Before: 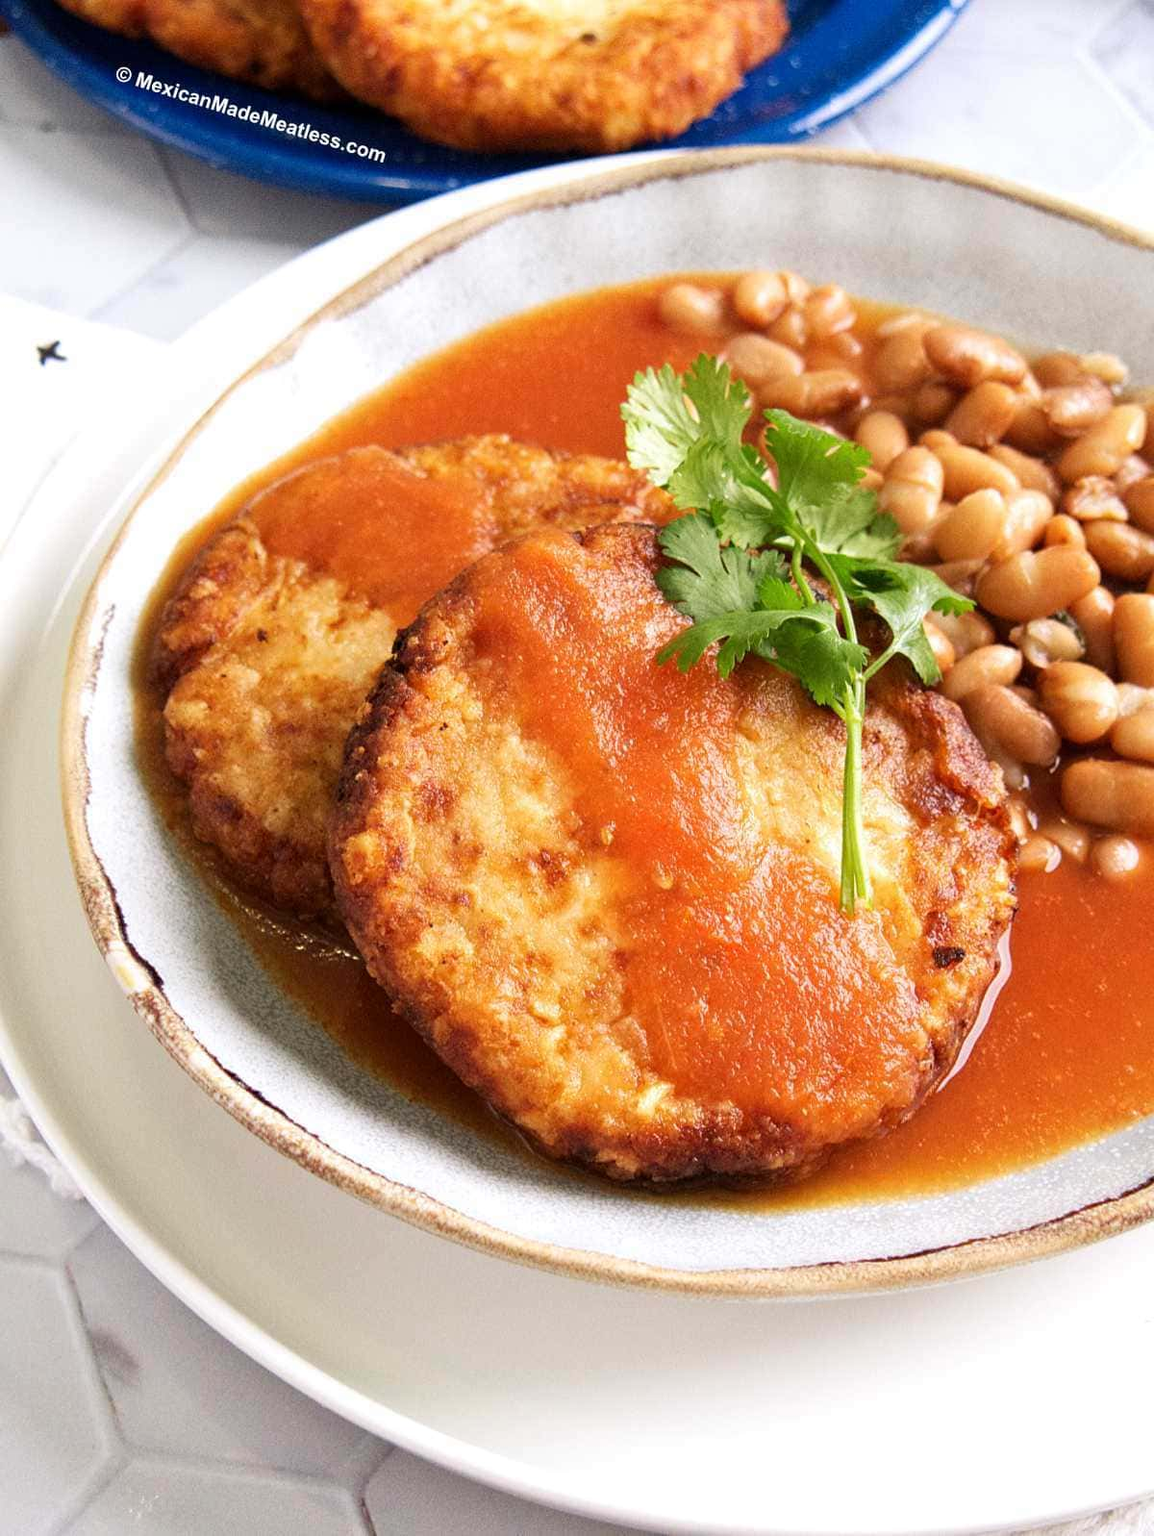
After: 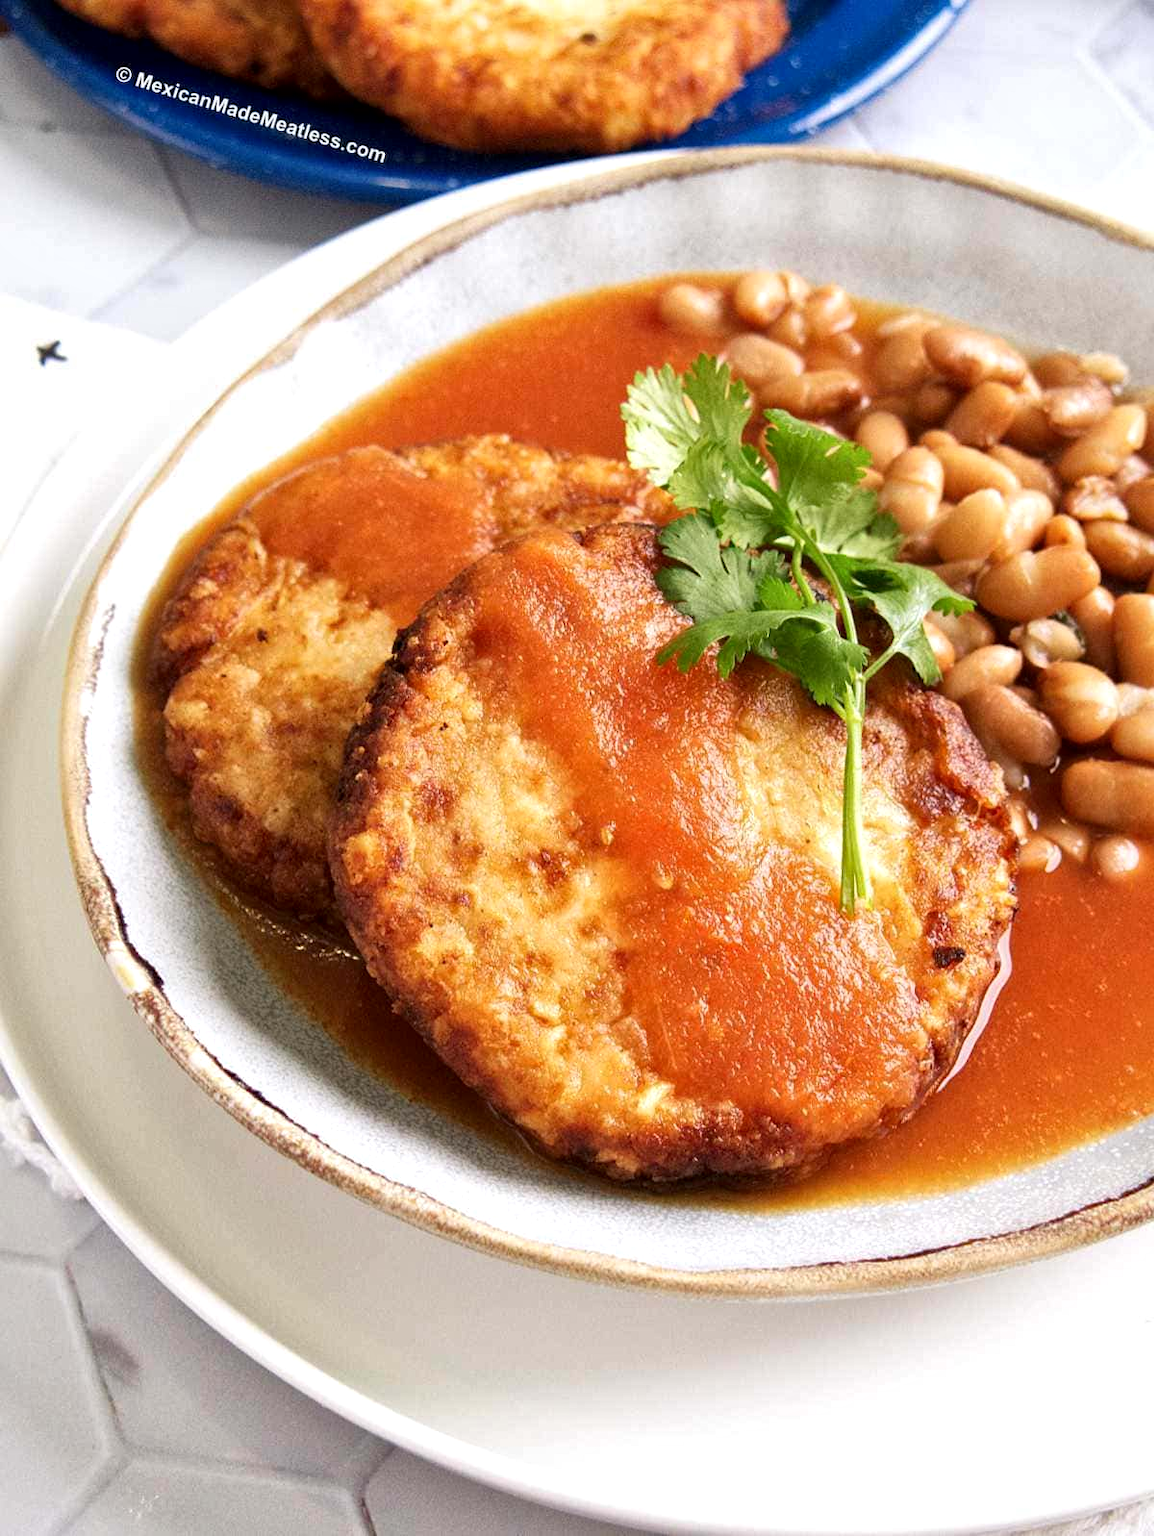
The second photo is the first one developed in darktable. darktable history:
local contrast: mode bilateral grid, contrast 20, coarseness 51, detail 130%, midtone range 0.2
